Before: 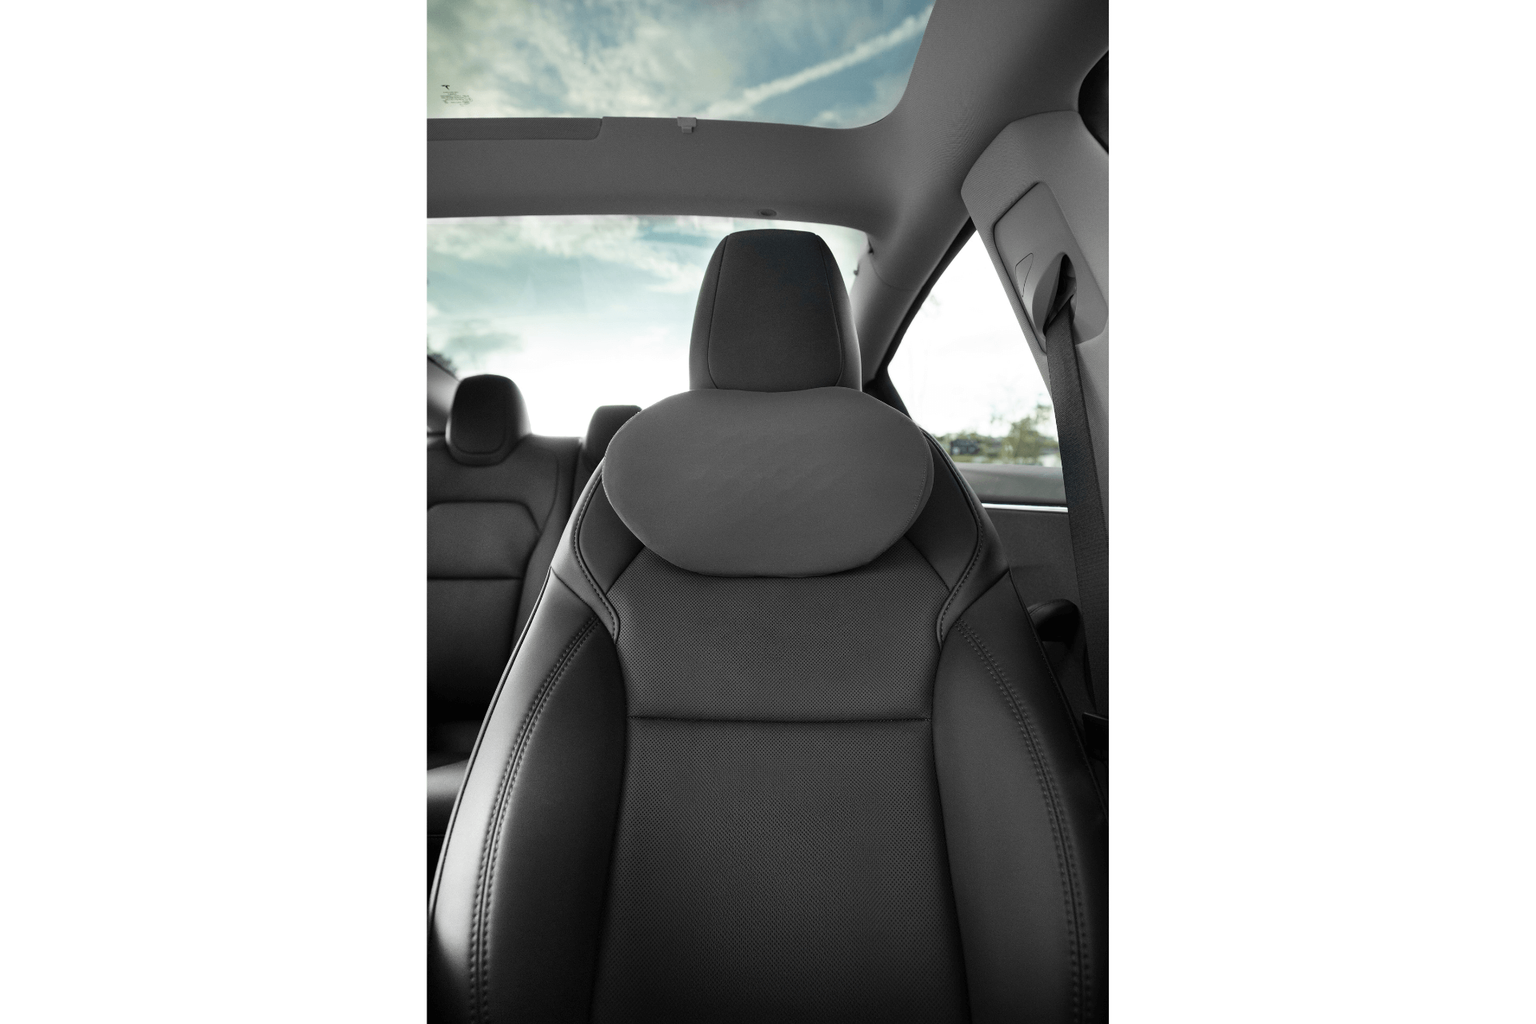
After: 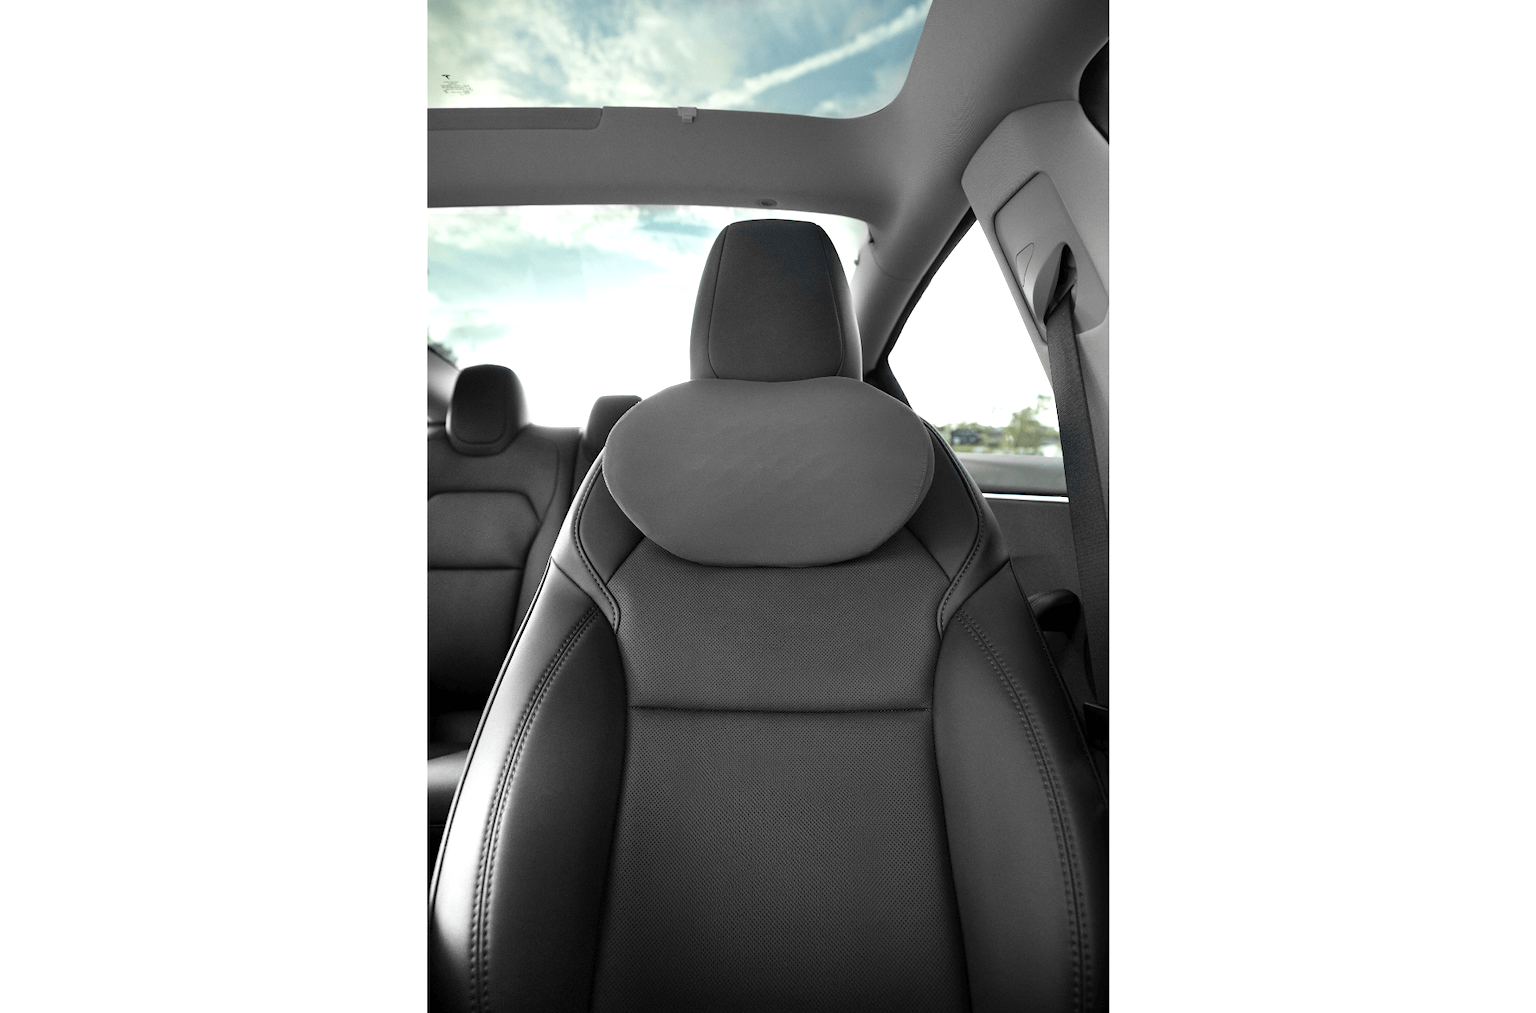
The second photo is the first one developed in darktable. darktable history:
exposure: black level correction 0.001, exposure 0.5 EV, compensate exposure bias true, compensate highlight preservation false
crop: top 1.049%, right 0.001%
